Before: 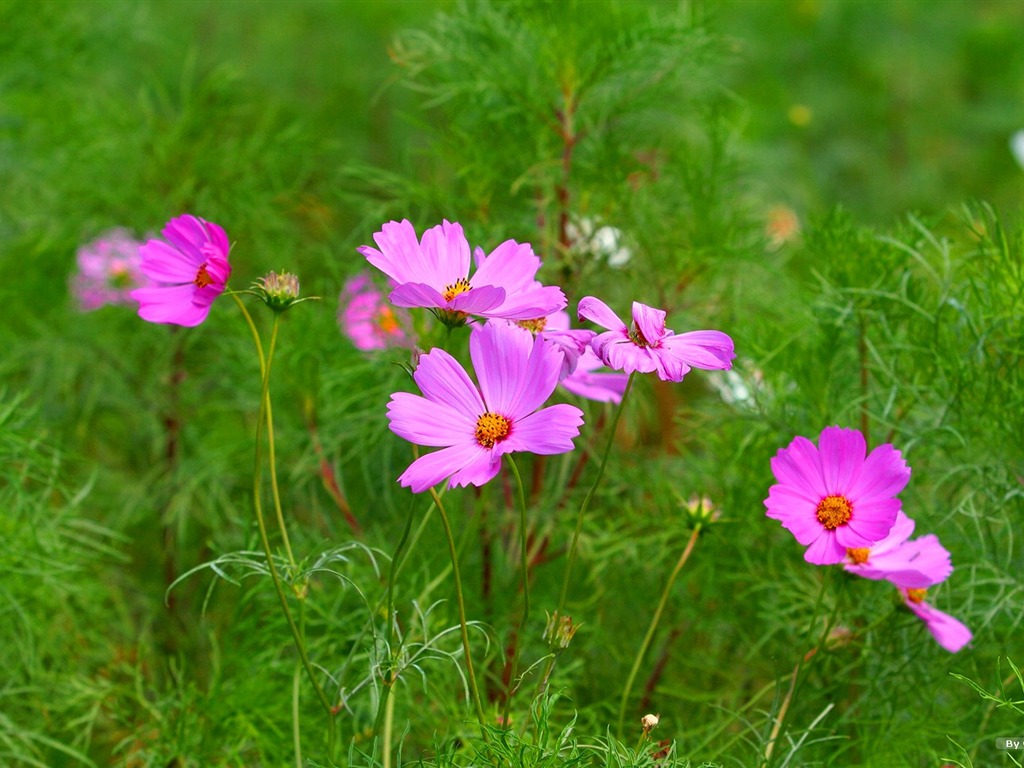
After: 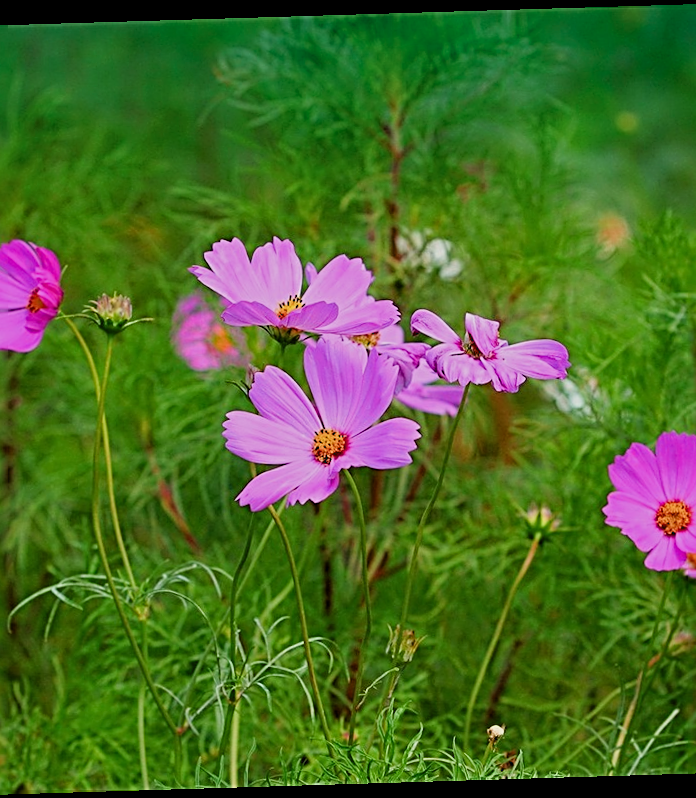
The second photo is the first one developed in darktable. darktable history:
crop: left 16.899%, right 16.556%
rotate and perspective: rotation -1.75°, automatic cropping off
filmic rgb: black relative exposure -7.65 EV, white relative exposure 4.56 EV, hardness 3.61
white balance: red 1.004, blue 1.024
sharpen: radius 3.025, amount 0.757
shadows and highlights: shadows 0, highlights 40
graduated density: density 2.02 EV, hardness 44%, rotation 0.374°, offset 8.21, hue 208.8°, saturation 97%
